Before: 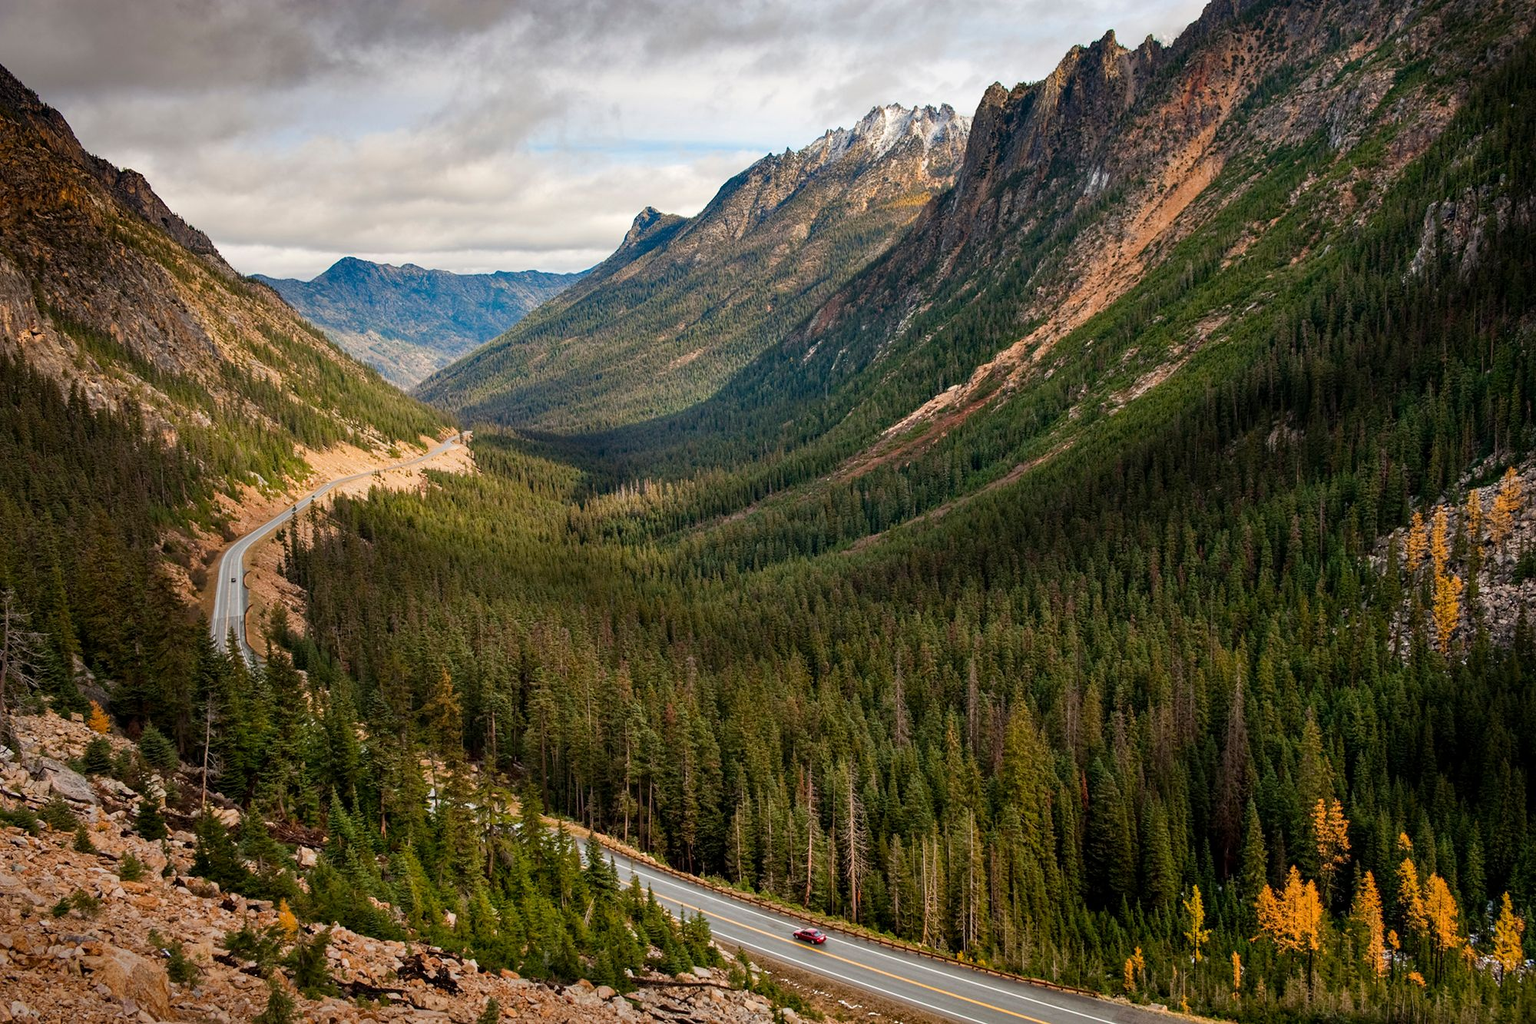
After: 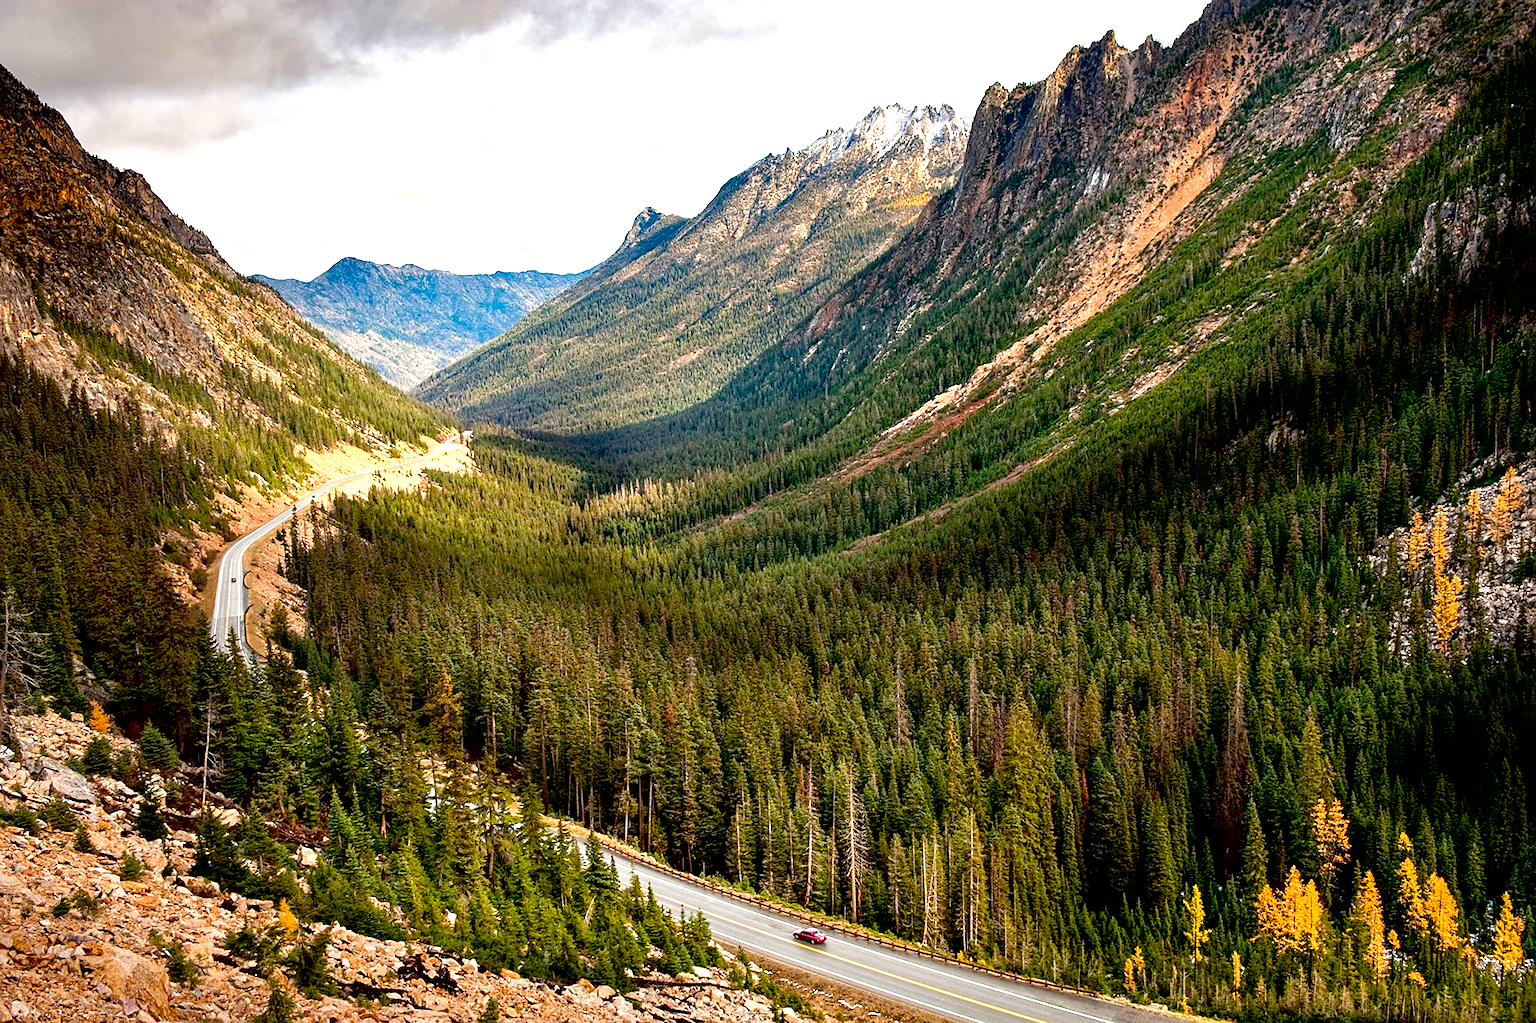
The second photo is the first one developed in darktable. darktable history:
exposure: black level correction 0.011, exposure 1.079 EV, compensate highlight preservation false
sharpen: radius 1.836, amount 0.392, threshold 1.536
tone curve: curves: ch0 [(0, 0) (0.003, 0.003) (0.011, 0.011) (0.025, 0.024) (0.044, 0.044) (0.069, 0.068) (0.1, 0.098) (0.136, 0.133) (0.177, 0.174) (0.224, 0.22) (0.277, 0.272) (0.335, 0.329) (0.399, 0.392) (0.468, 0.46) (0.543, 0.546) (0.623, 0.626) (0.709, 0.711) (0.801, 0.802) (0.898, 0.898) (1, 1)], color space Lab, independent channels, preserve colors none
